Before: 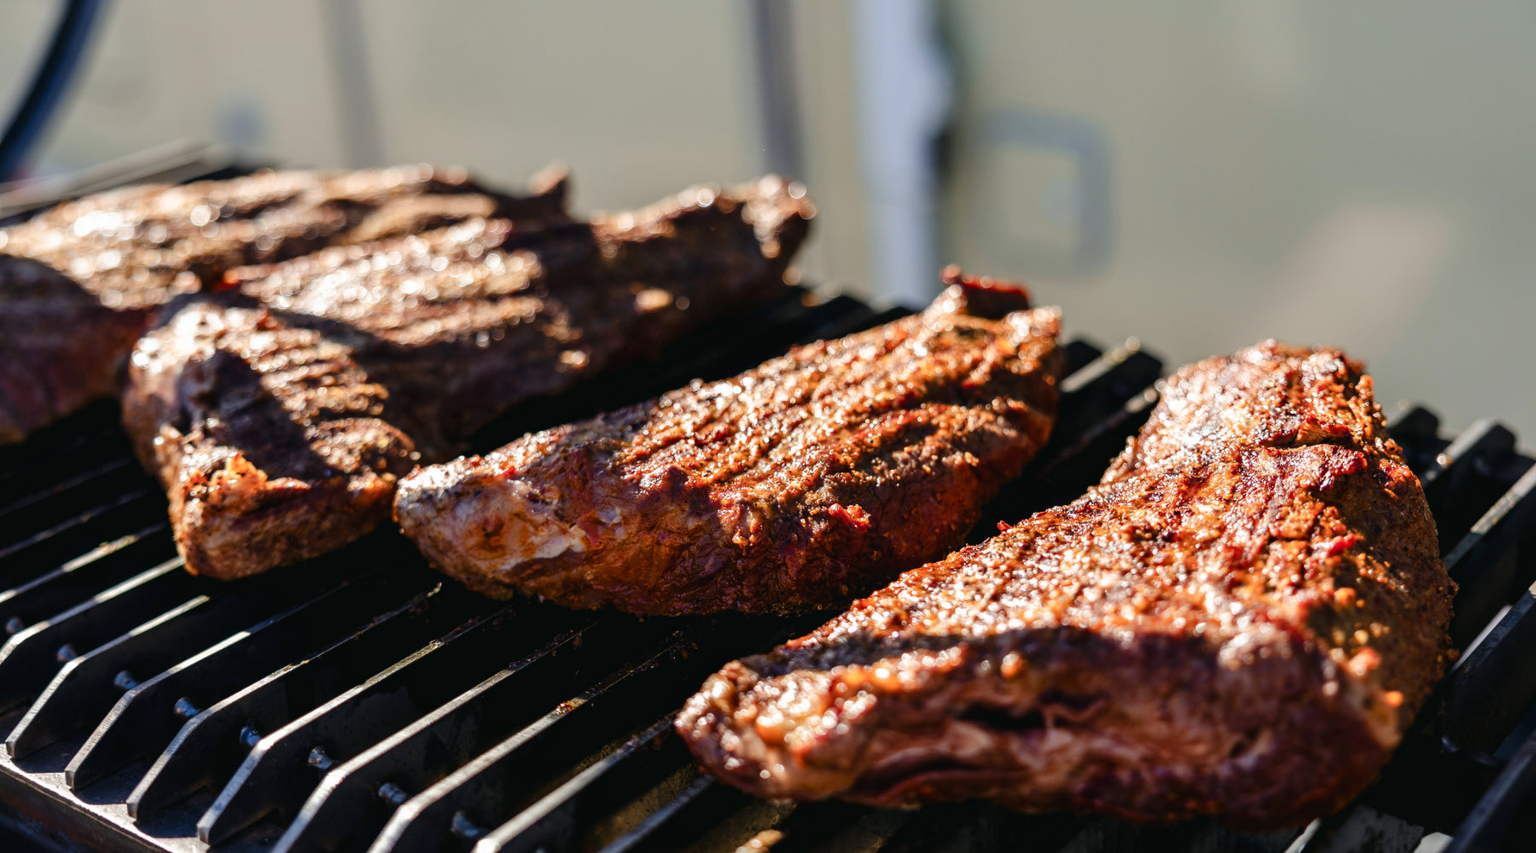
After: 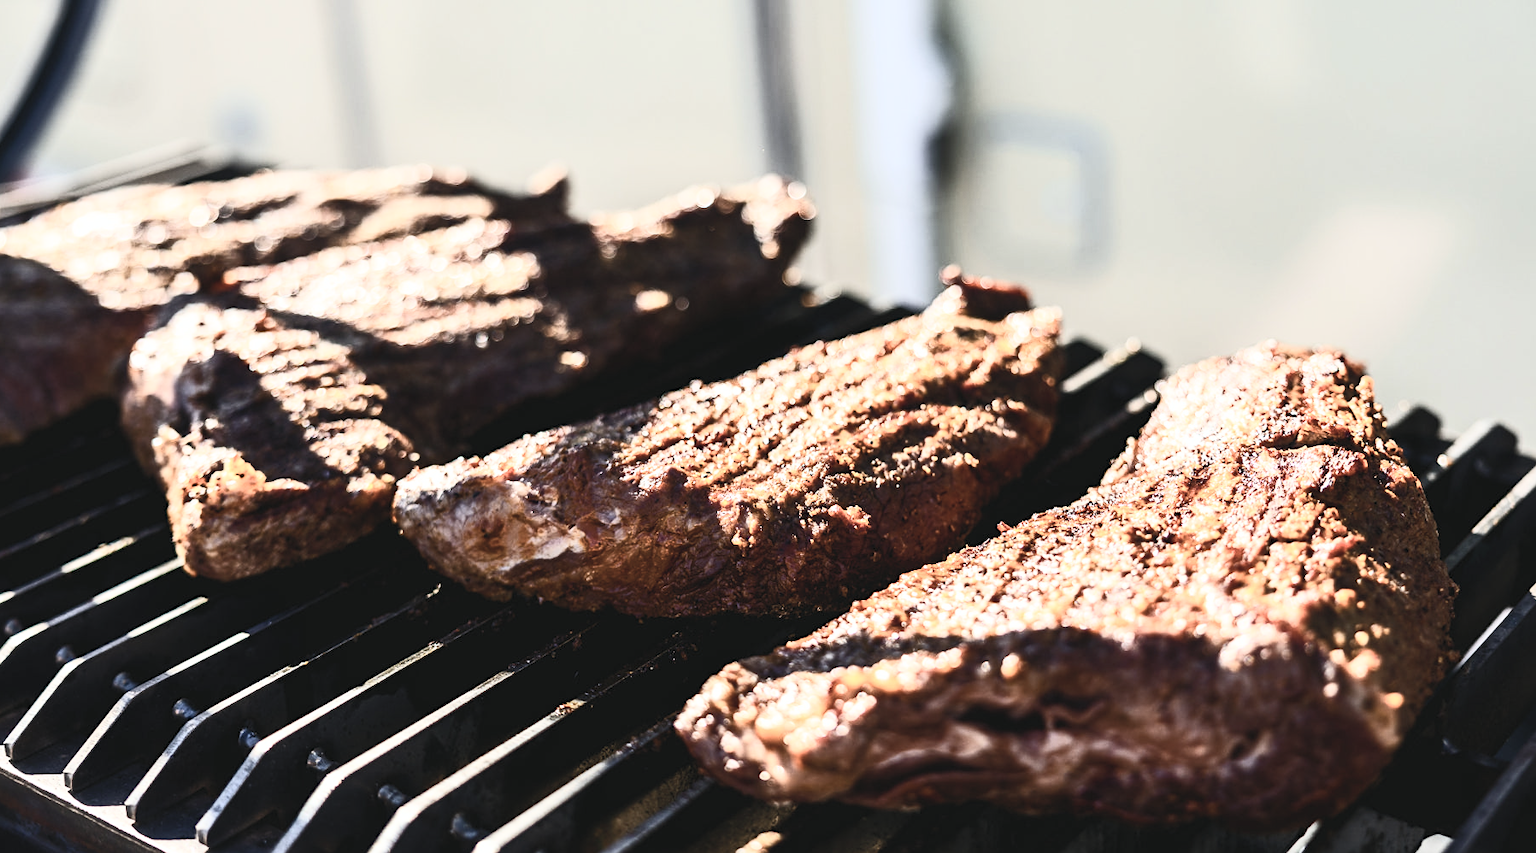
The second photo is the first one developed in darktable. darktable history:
contrast brightness saturation: contrast 0.556, brightness 0.576, saturation -0.347
crop: left 0.166%
tone curve: curves: ch0 [(0, 0) (0.003, 0.014) (0.011, 0.019) (0.025, 0.028) (0.044, 0.044) (0.069, 0.069) (0.1, 0.1) (0.136, 0.131) (0.177, 0.168) (0.224, 0.206) (0.277, 0.255) (0.335, 0.309) (0.399, 0.374) (0.468, 0.452) (0.543, 0.535) (0.623, 0.623) (0.709, 0.72) (0.801, 0.815) (0.898, 0.898) (1, 1)], color space Lab, linked channels, preserve colors none
sharpen: amount 0.207
